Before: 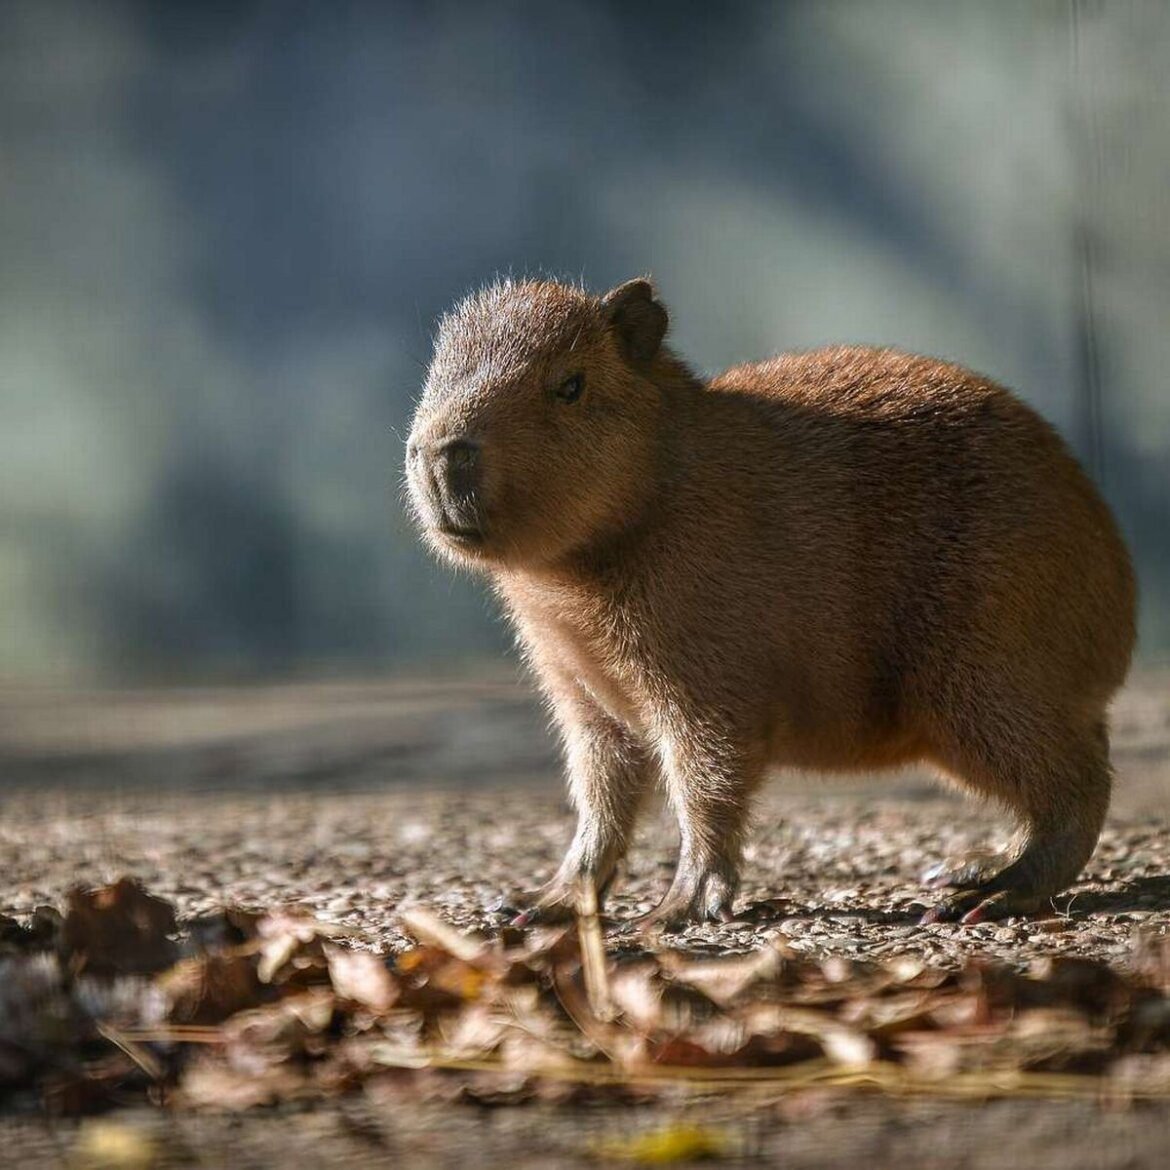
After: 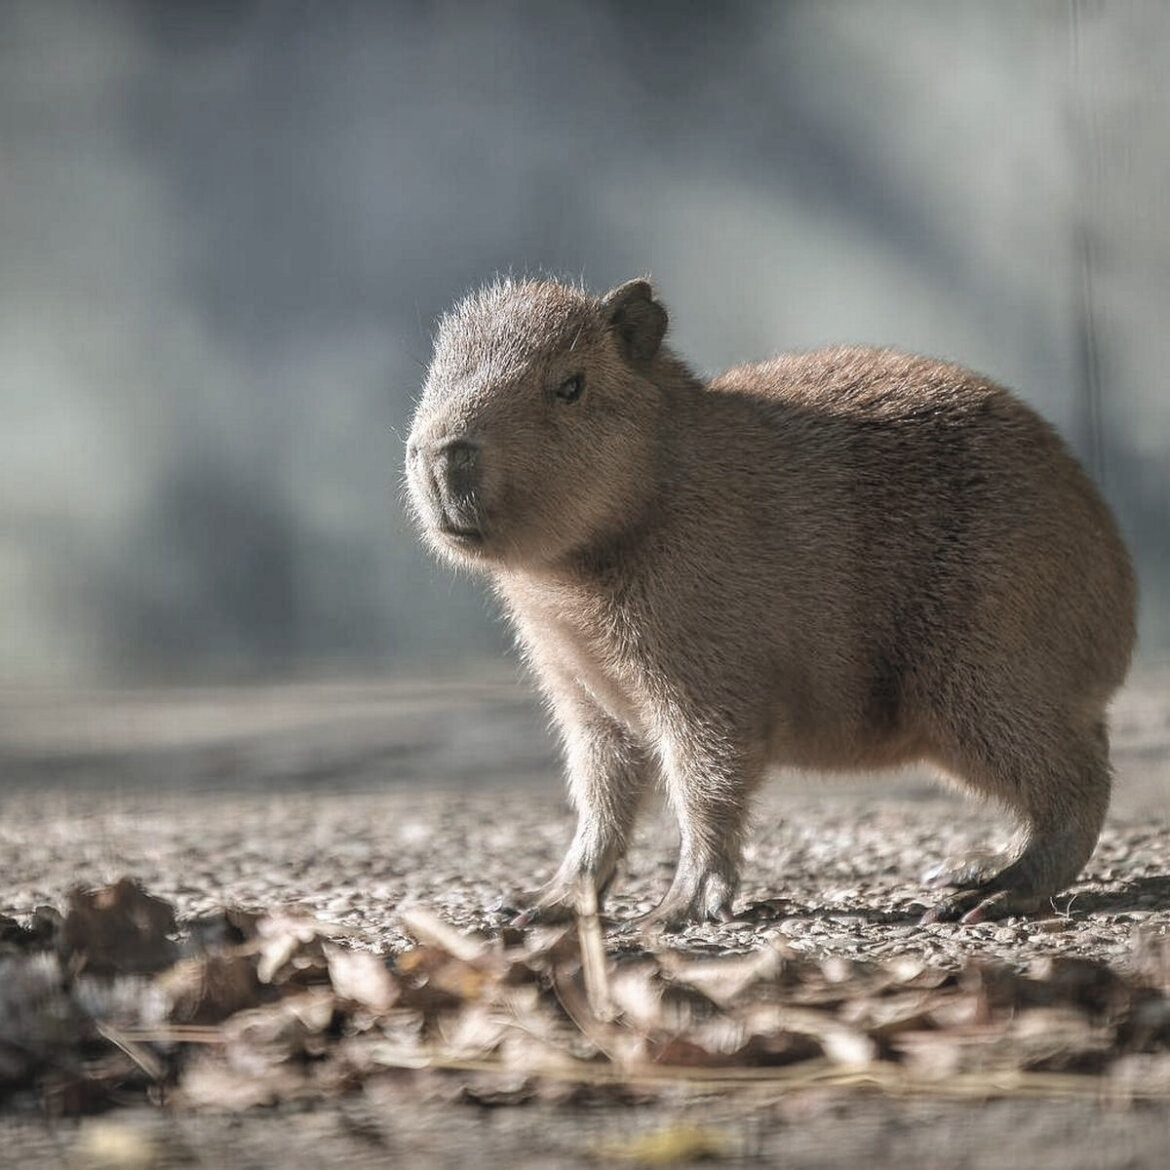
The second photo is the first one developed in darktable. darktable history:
contrast brightness saturation: brightness 0.186, saturation -0.498
